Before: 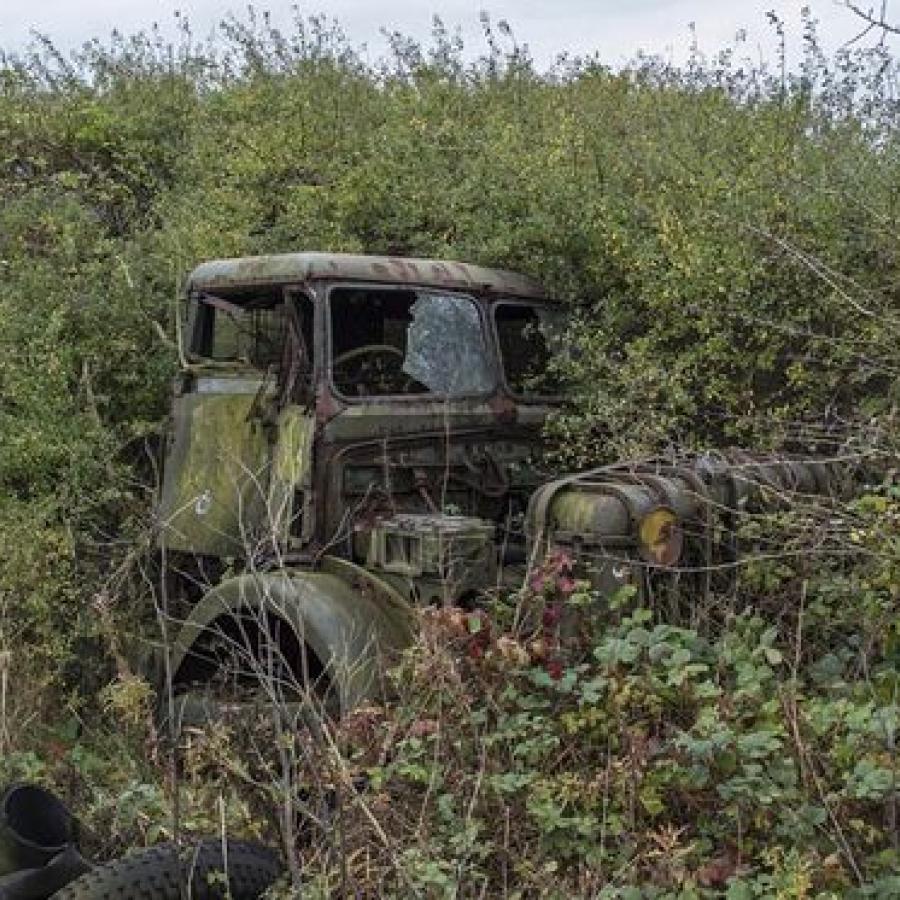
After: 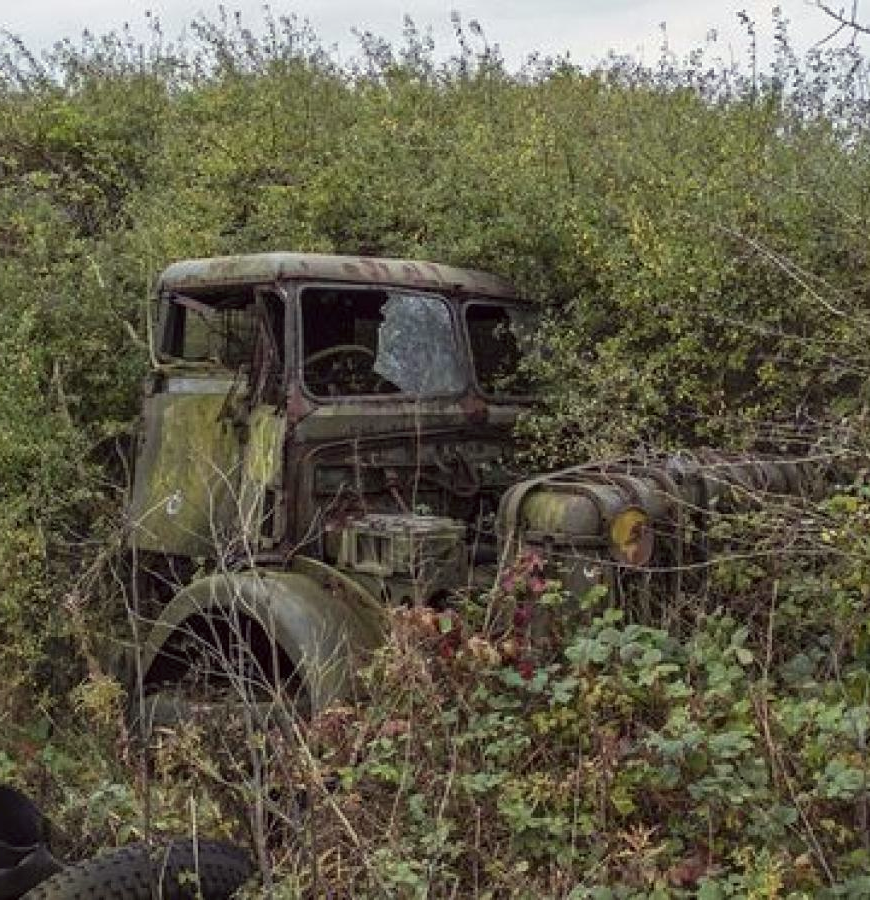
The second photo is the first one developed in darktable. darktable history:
crop and rotate: left 3.238%
color correction: highlights a* -0.95, highlights b* 4.5, shadows a* 3.55
